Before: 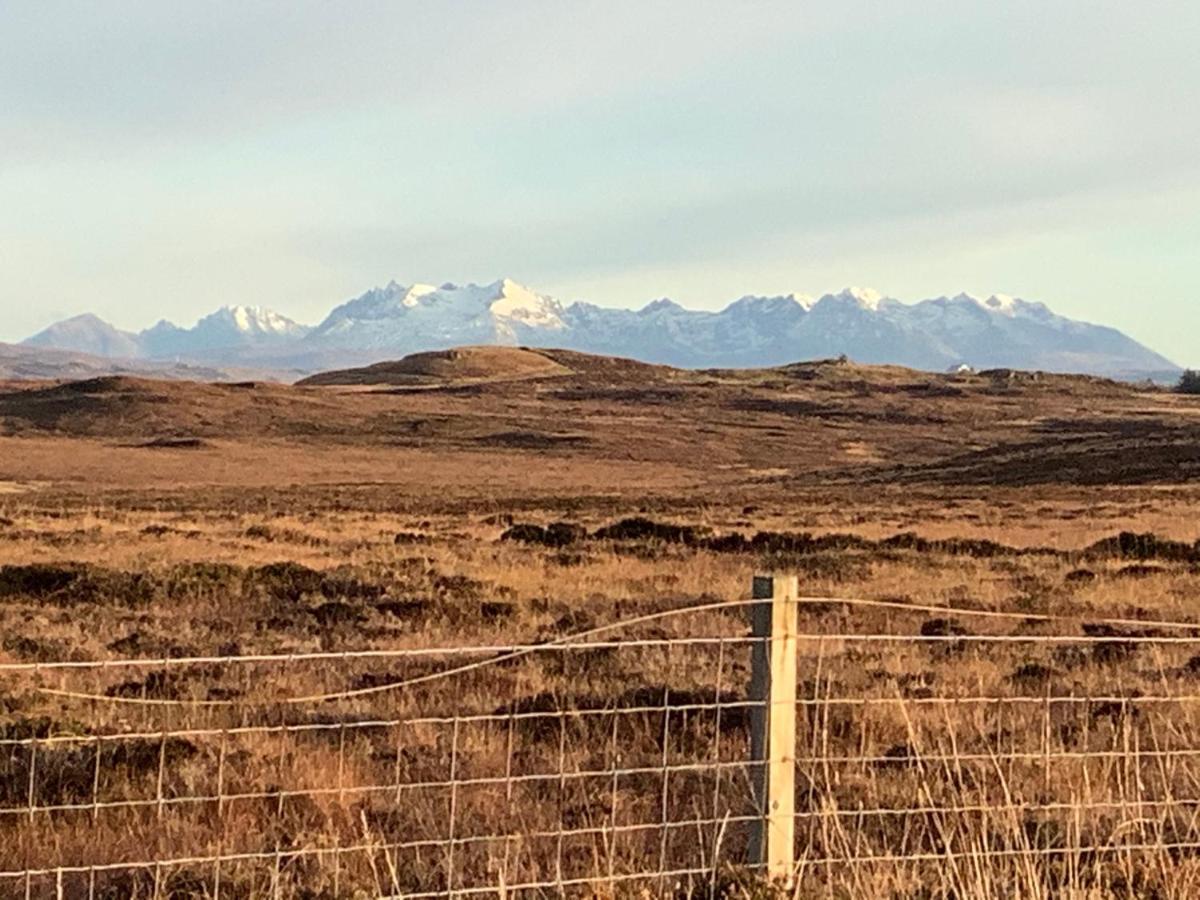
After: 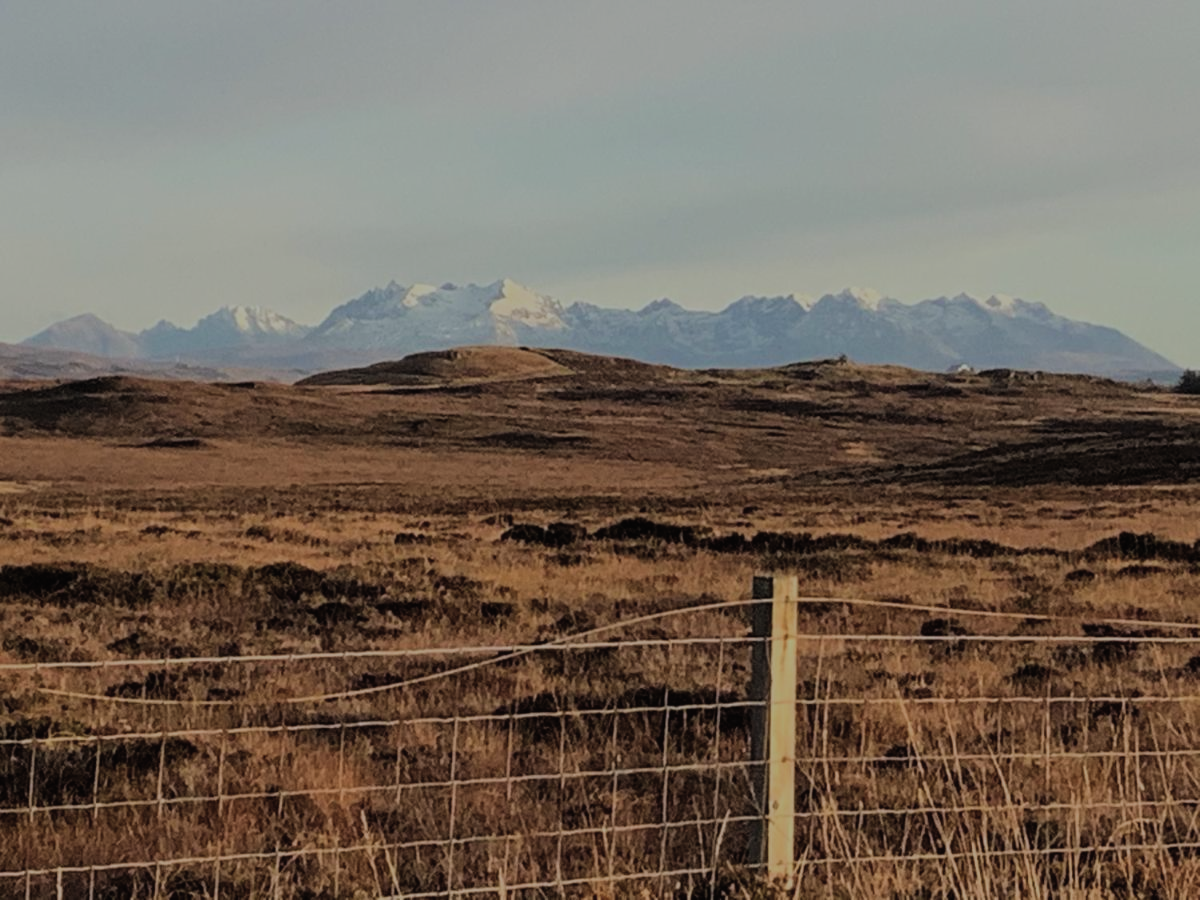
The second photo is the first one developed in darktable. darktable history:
filmic rgb: black relative exposure -9.29 EV, white relative exposure 6.72 EV, threshold 2.94 EV, hardness 3.09, contrast 1.061, iterations of high-quality reconstruction 10, enable highlight reconstruction true
exposure: black level correction -0.017, exposure -1.042 EV, compensate highlight preservation false
